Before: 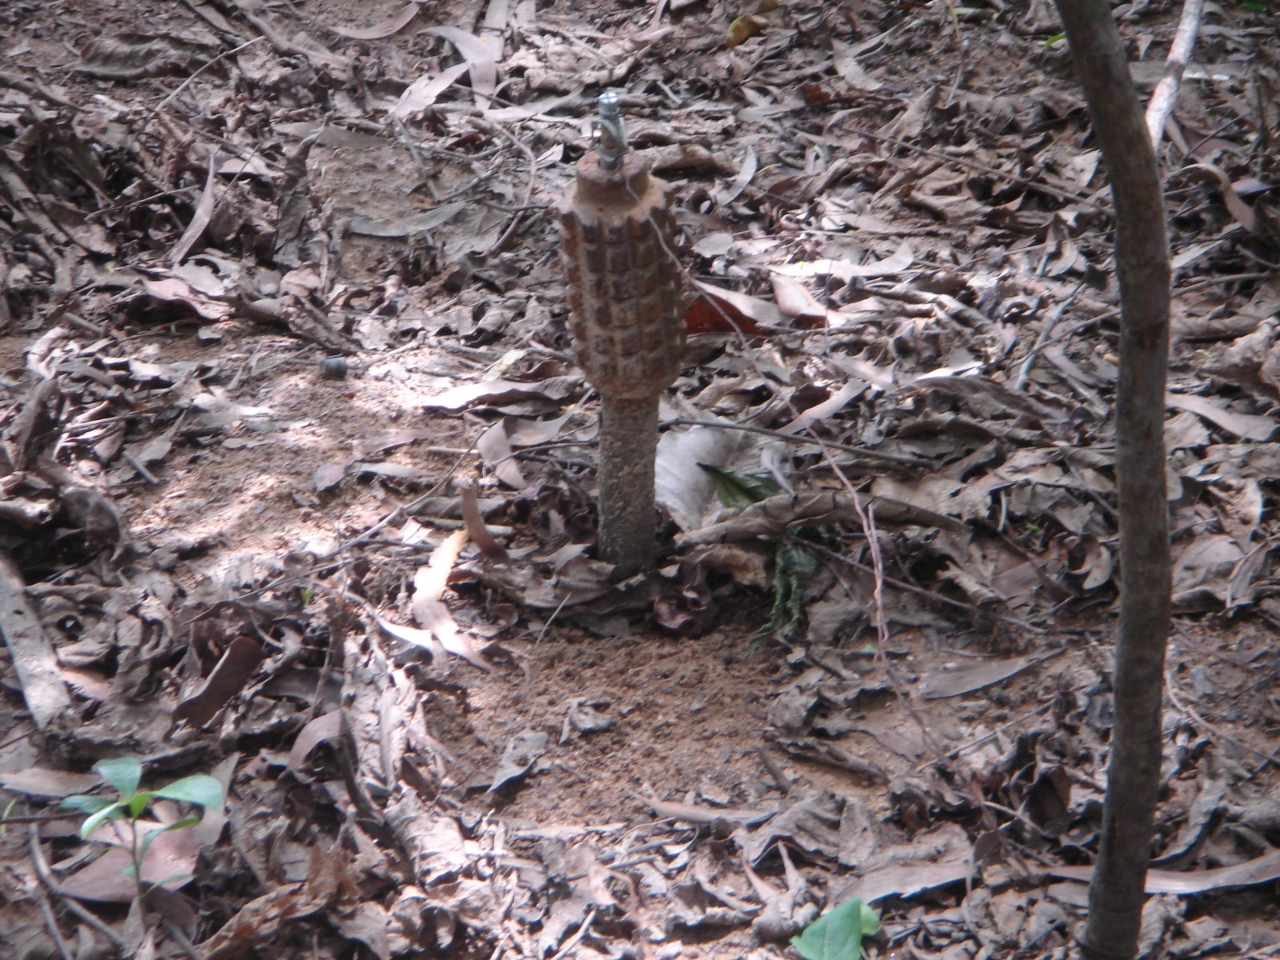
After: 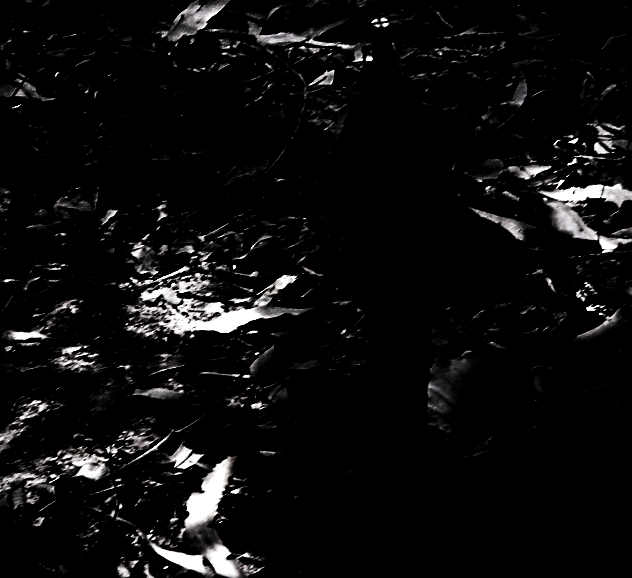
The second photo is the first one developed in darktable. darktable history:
filmic rgb: black relative exposure -7.98 EV, white relative exposure 2.45 EV, hardness 6.39
crop: left 17.826%, top 7.874%, right 32.792%, bottom 31.886%
sharpen: on, module defaults
levels: levels [0.721, 0.937, 0.997]
